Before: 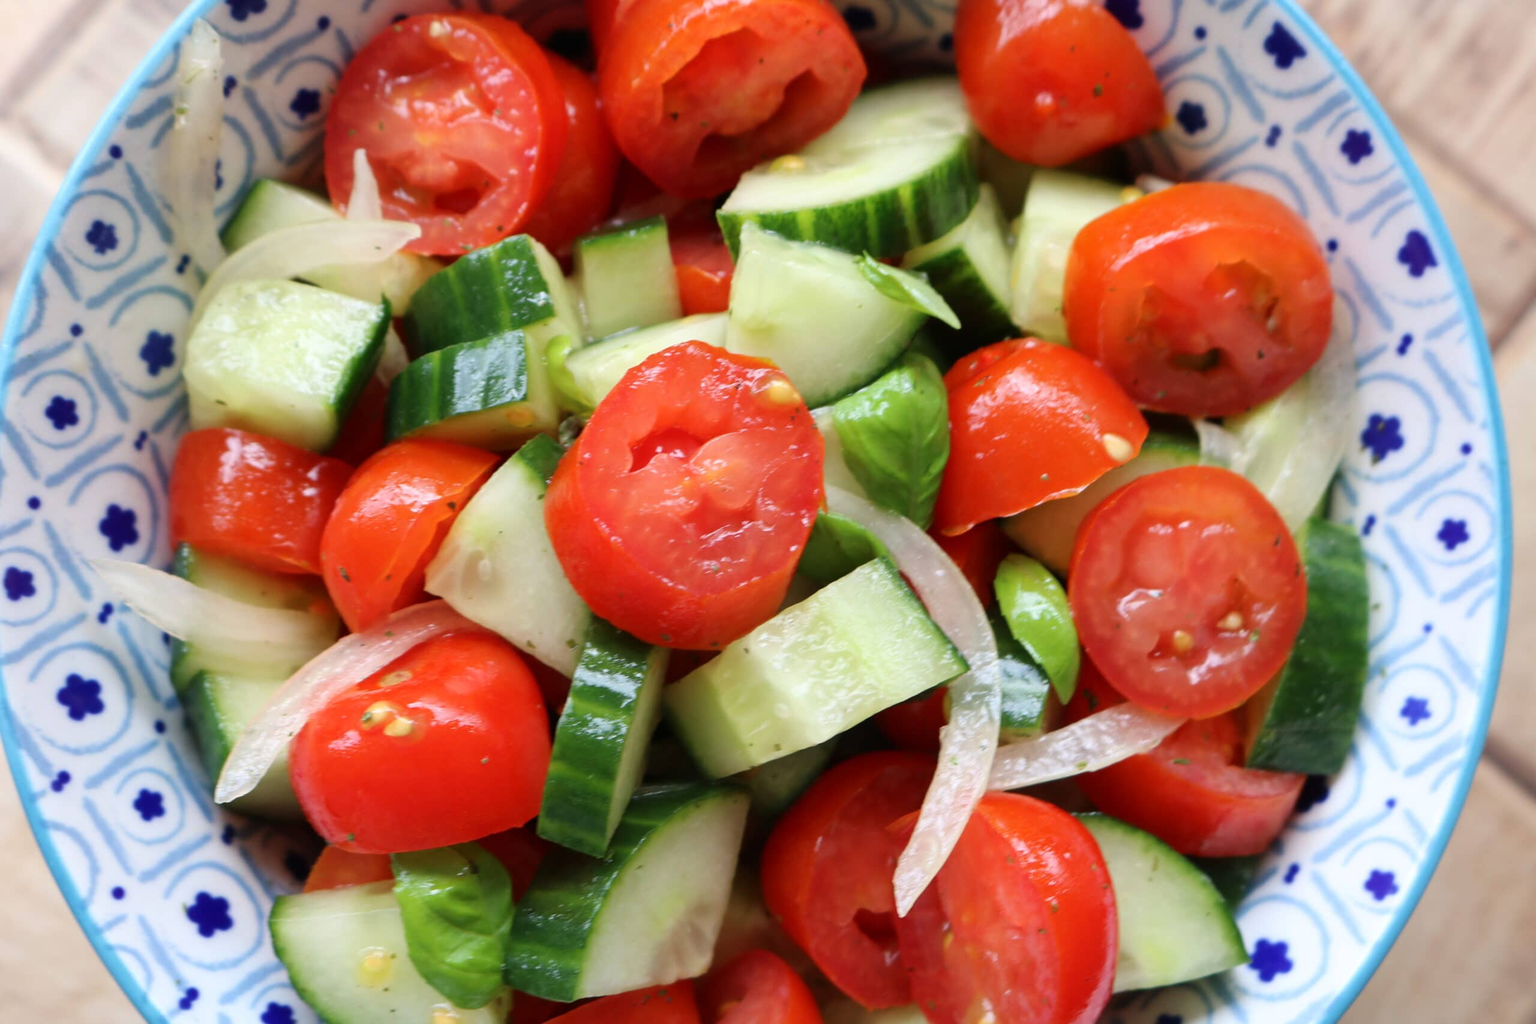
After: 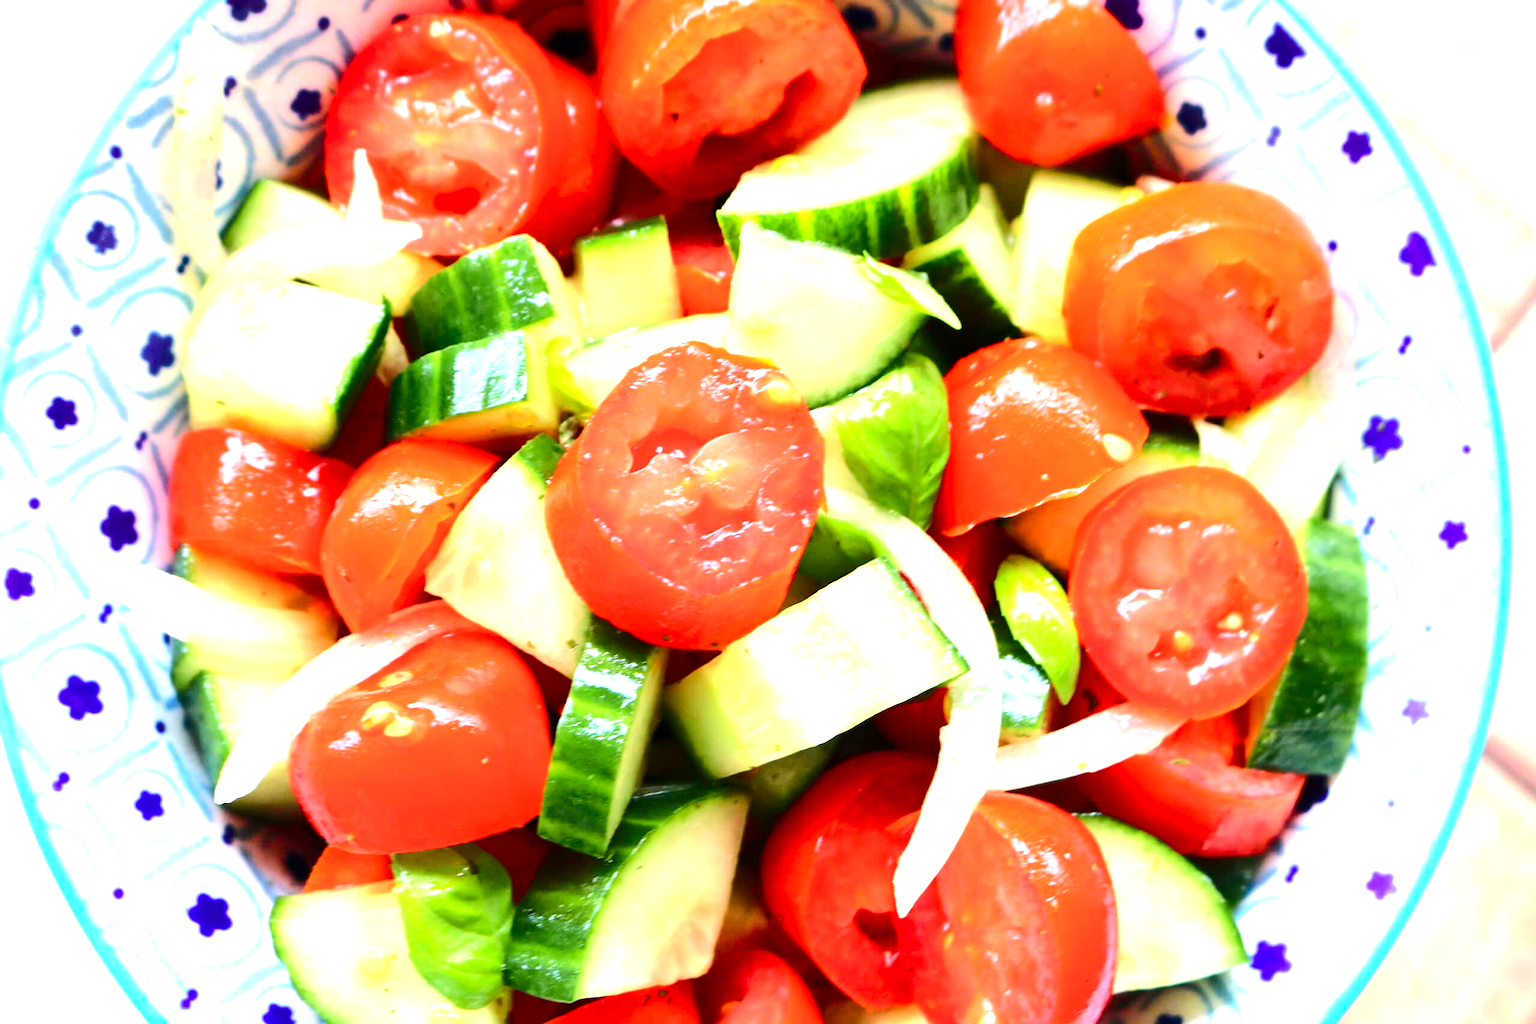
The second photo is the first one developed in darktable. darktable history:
tone equalizer: -8 EV -0.417 EV, -7 EV -0.389 EV, -6 EV -0.333 EV, -5 EV -0.222 EV, -3 EV 0.222 EV, -2 EV 0.333 EV, -1 EV 0.389 EV, +0 EV 0.417 EV, edges refinement/feathering 500, mask exposure compensation -1.57 EV, preserve details no
exposure: black level correction 0.001, exposure 1.398 EV, compensate exposure bias true, compensate highlight preservation false
color balance rgb: linear chroma grading › shadows 19.44%, linear chroma grading › highlights 3.42%, linear chroma grading › mid-tones 10.16%
tone curve: curves: ch0 [(0, 0) (0.126, 0.086) (0.338, 0.307) (0.494, 0.531) (0.703, 0.762) (1, 1)]; ch1 [(0, 0) (0.346, 0.324) (0.45, 0.426) (0.5, 0.5) (0.522, 0.517) (0.55, 0.578) (1, 1)]; ch2 [(0, 0) (0.44, 0.424) (0.501, 0.499) (0.554, 0.554) (0.622, 0.667) (0.707, 0.746) (1, 1)], color space Lab, independent channels, preserve colors none
